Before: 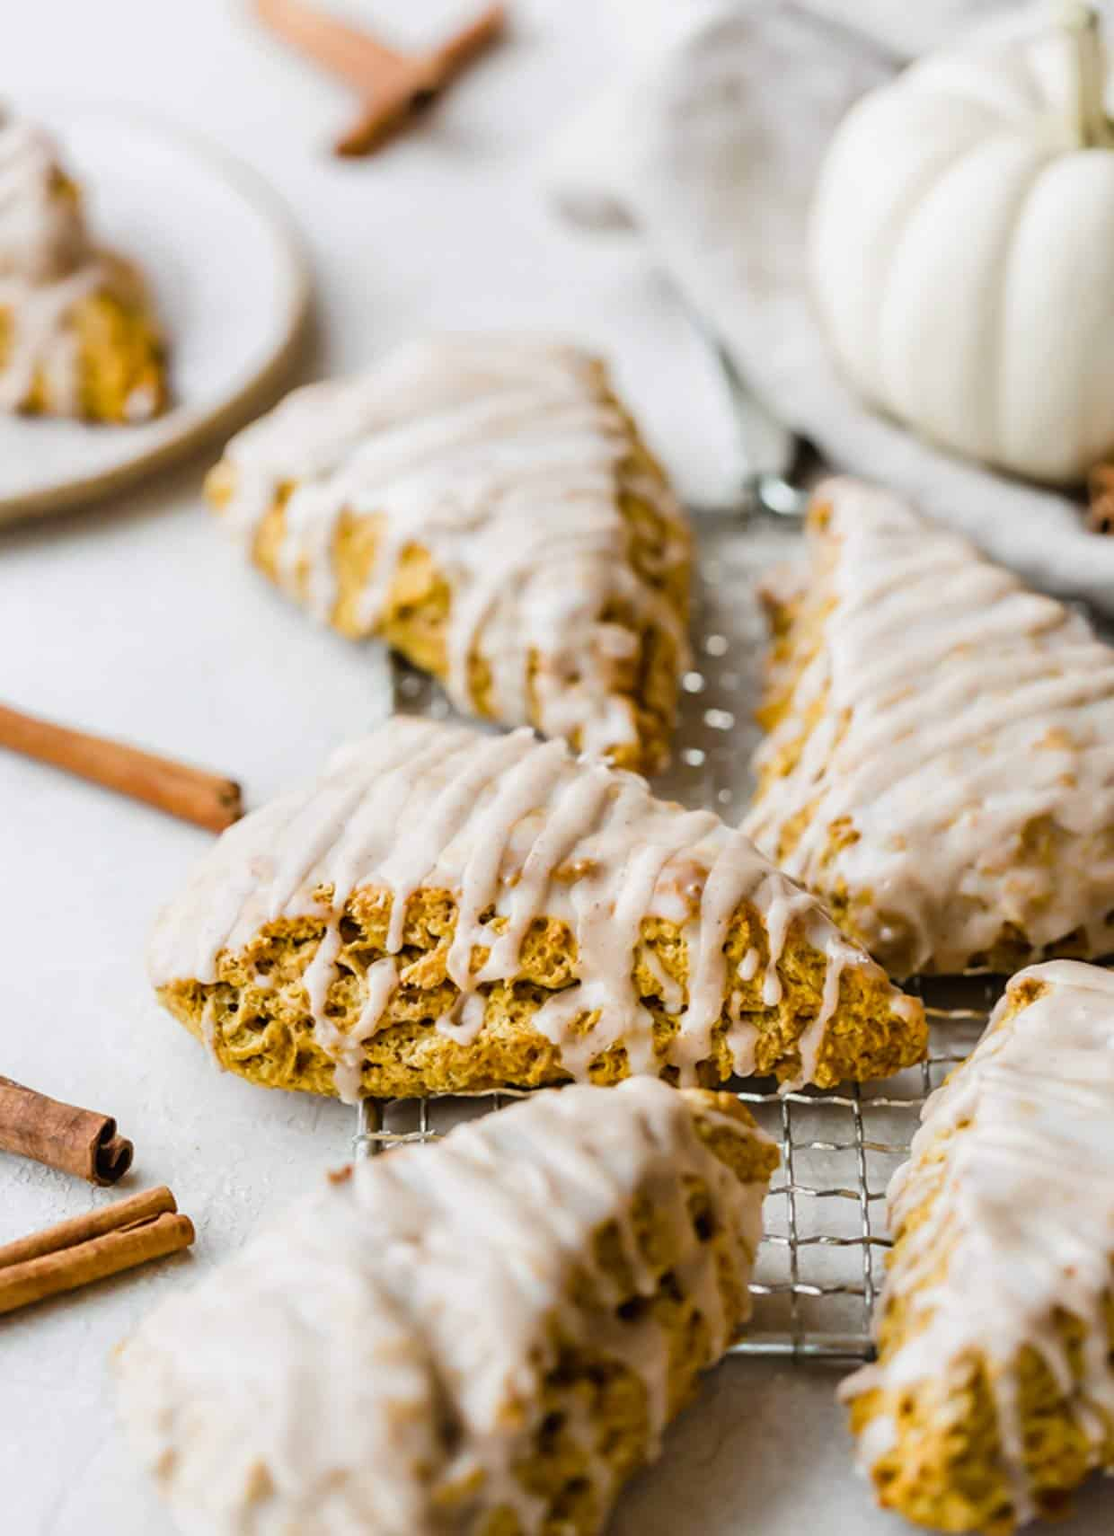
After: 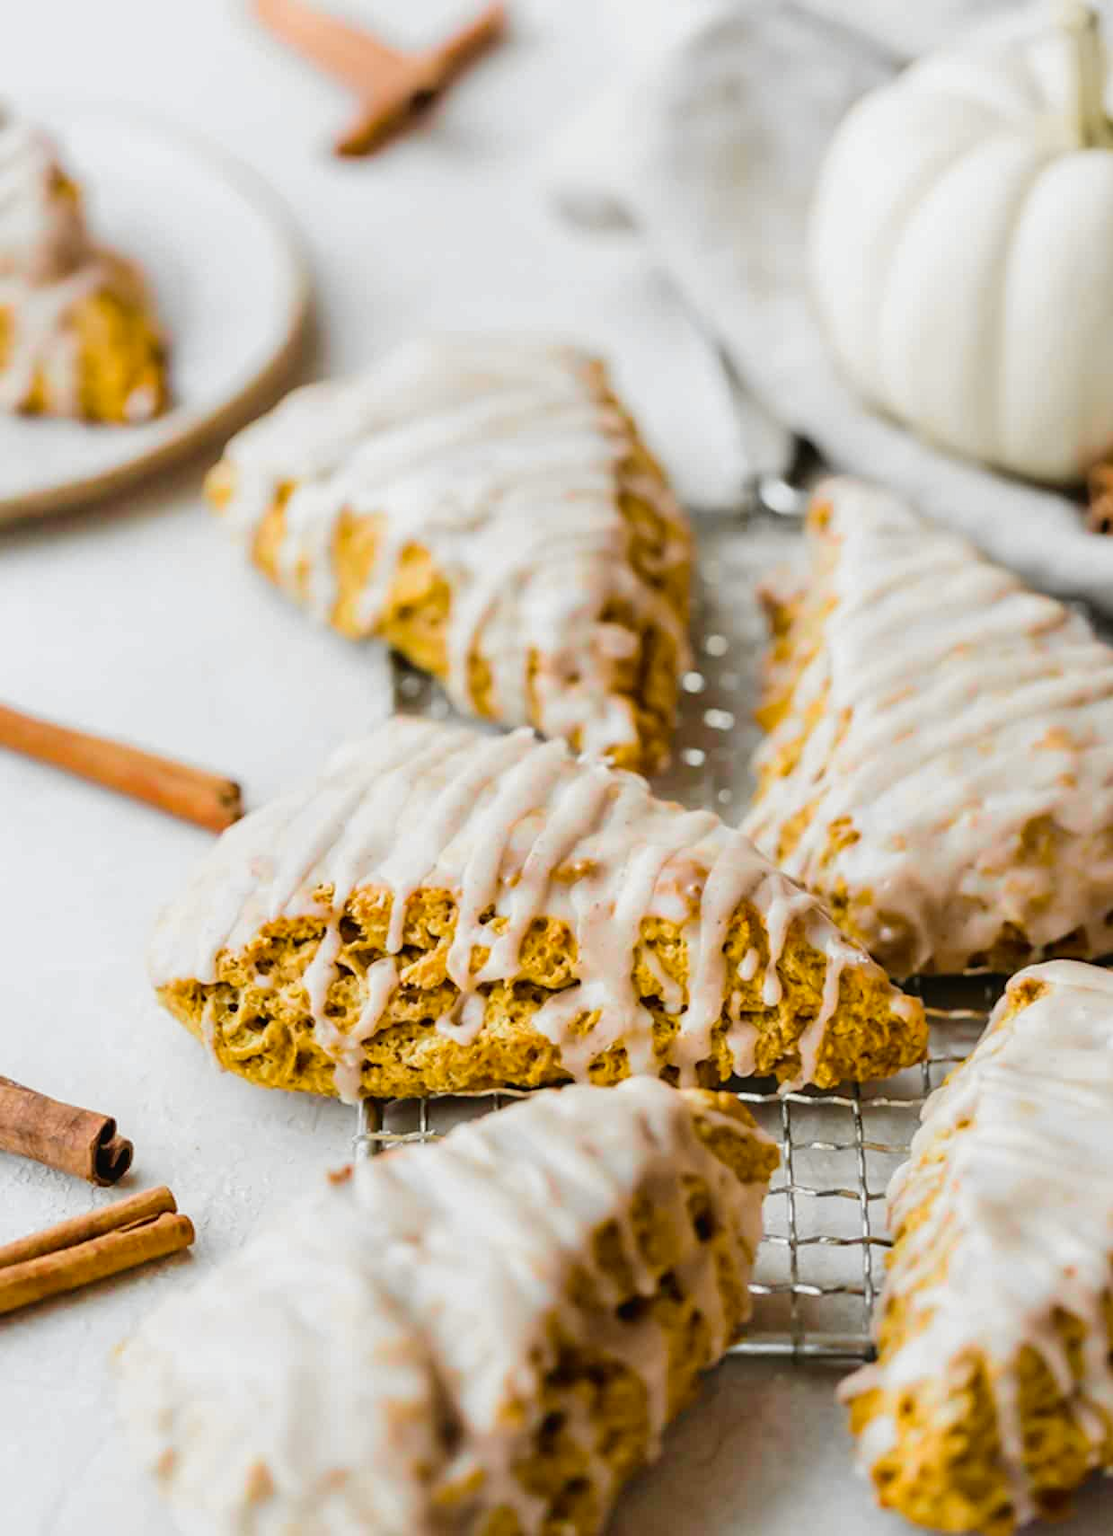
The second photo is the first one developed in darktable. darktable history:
tone curve: curves: ch0 [(0, 0.012) (0.036, 0.035) (0.274, 0.288) (0.504, 0.536) (0.844, 0.84) (1, 0.983)]; ch1 [(0, 0) (0.389, 0.403) (0.462, 0.486) (0.499, 0.498) (0.511, 0.502) (0.536, 0.547) (0.579, 0.578) (0.626, 0.645) (0.749, 0.781) (1, 1)]; ch2 [(0, 0) (0.457, 0.486) (0.5, 0.5) (0.557, 0.561) (0.614, 0.622) (0.704, 0.732) (1, 1)], color space Lab, independent channels, preserve colors none
